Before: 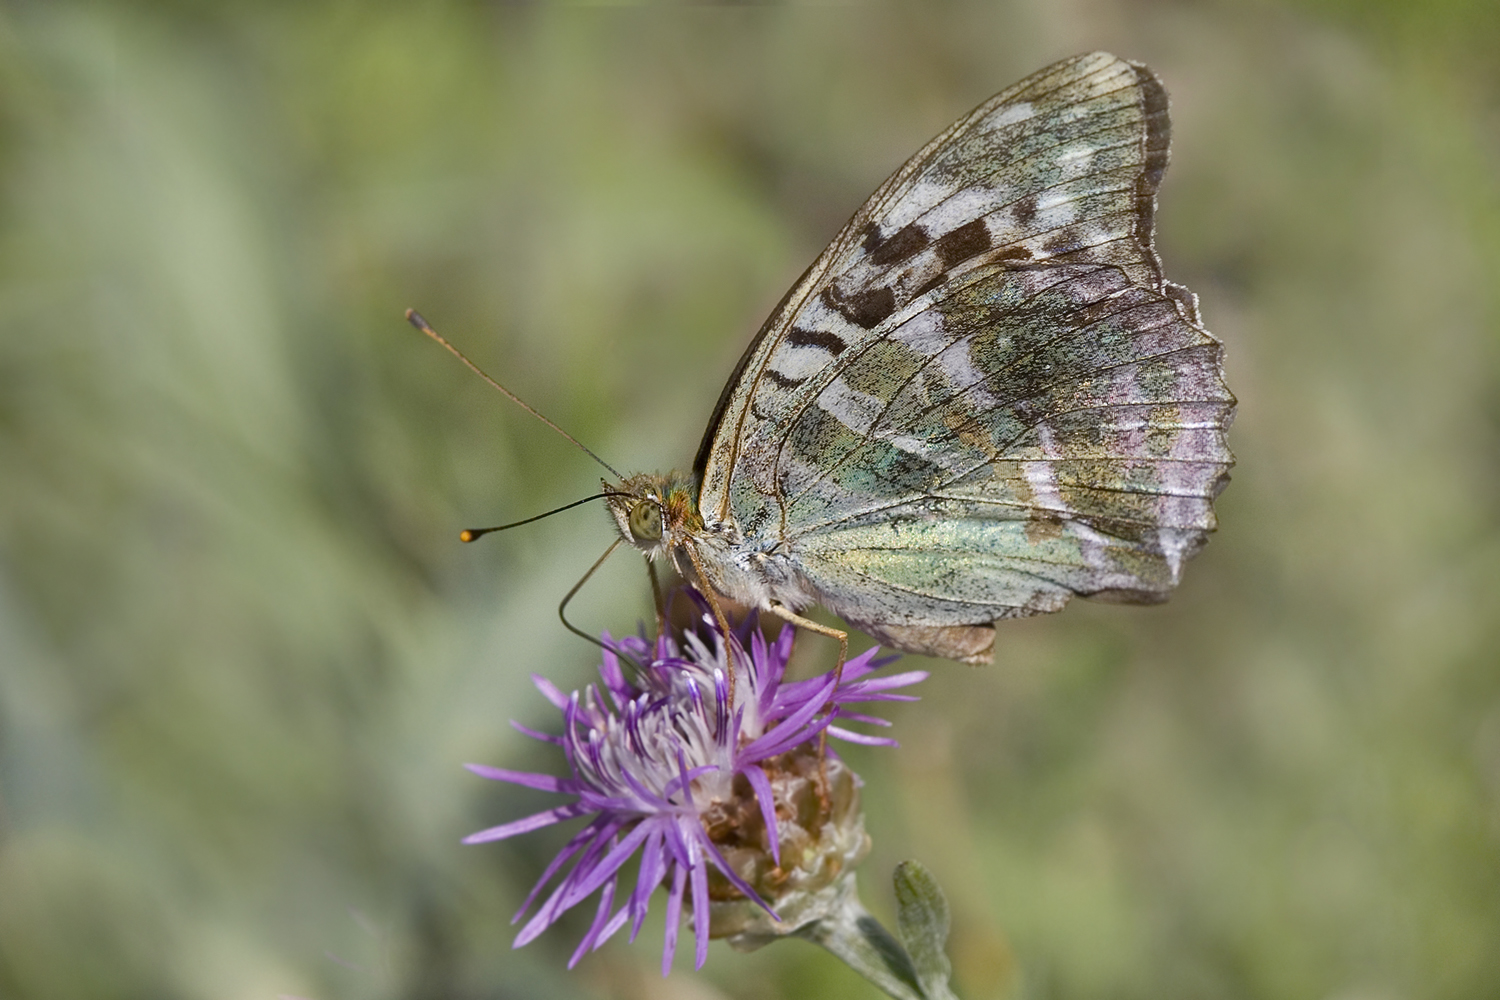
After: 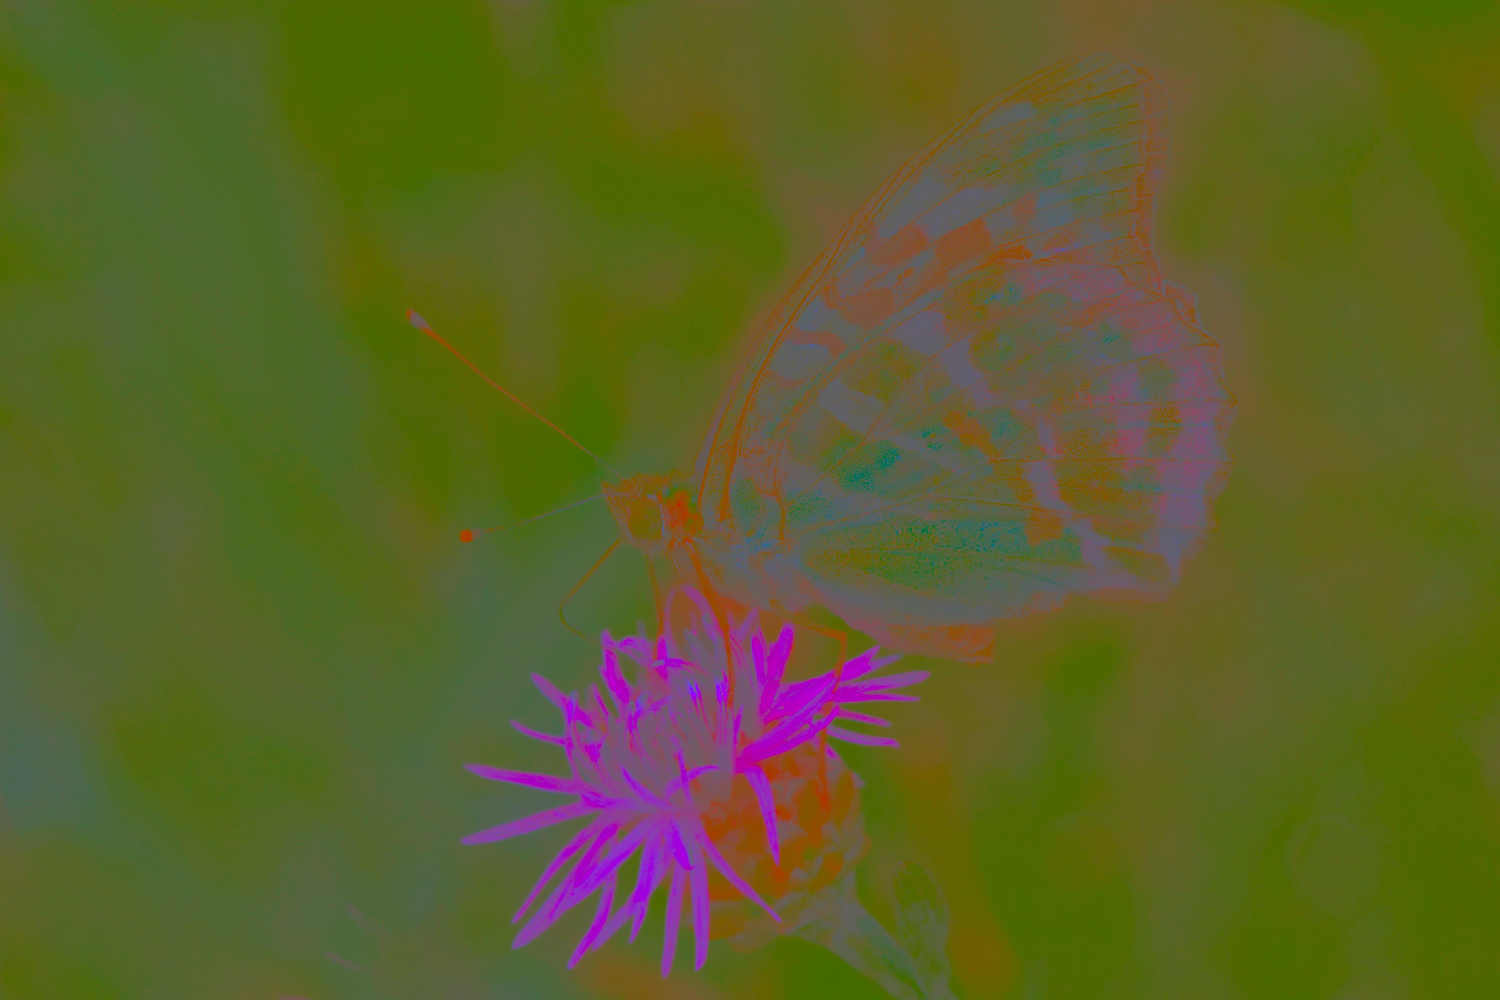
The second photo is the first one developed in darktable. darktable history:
contrast brightness saturation: contrast -0.979, brightness -0.155, saturation 0.765
